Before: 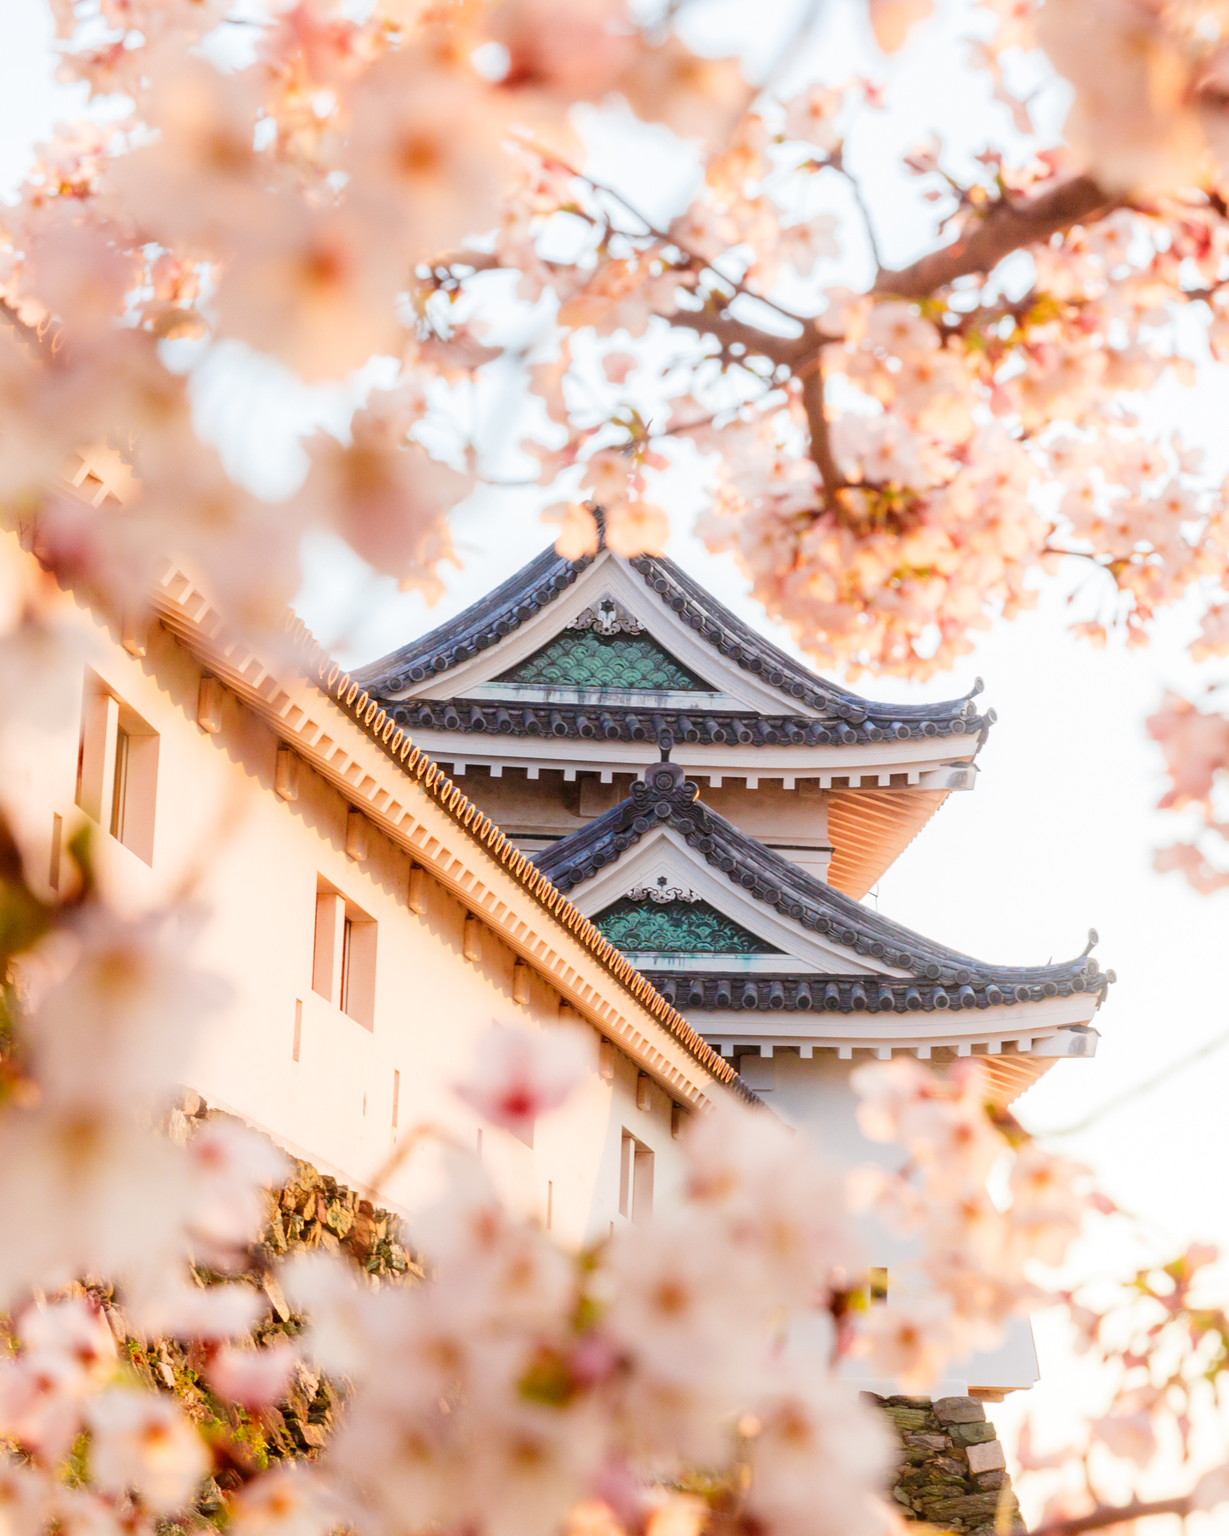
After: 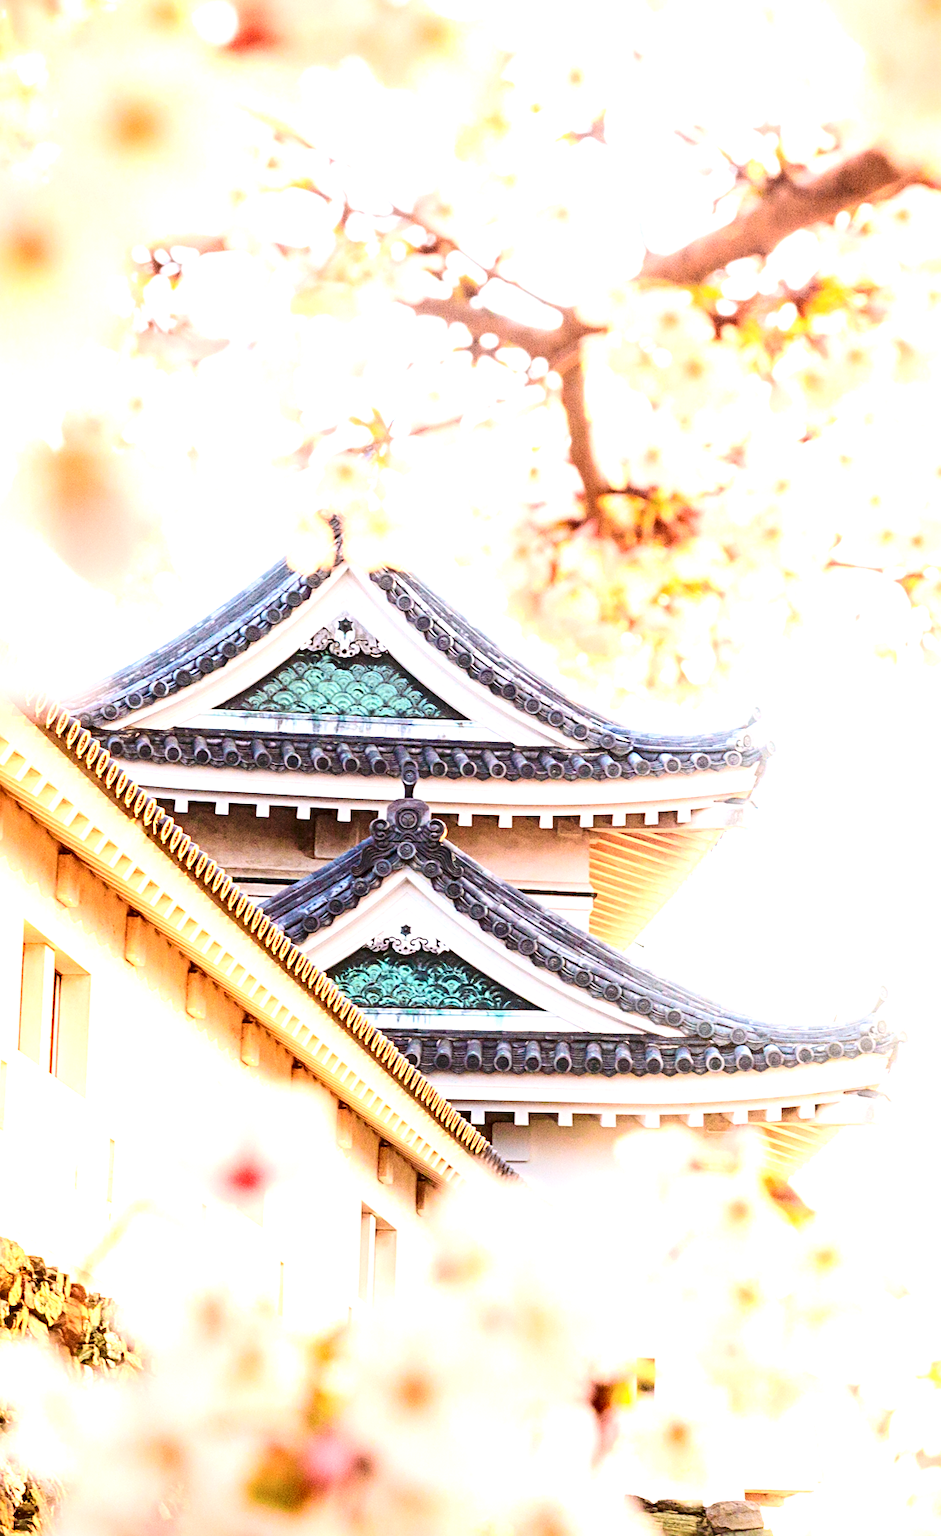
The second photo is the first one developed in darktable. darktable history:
contrast brightness saturation: contrast 0.218
crop and rotate: left 24.086%, top 2.718%, right 6.699%, bottom 6.946%
exposure: black level correction 0, exposure 1.124 EV, compensate highlight preservation false
sharpen: radius 3.091
velvia: strength 15.06%
